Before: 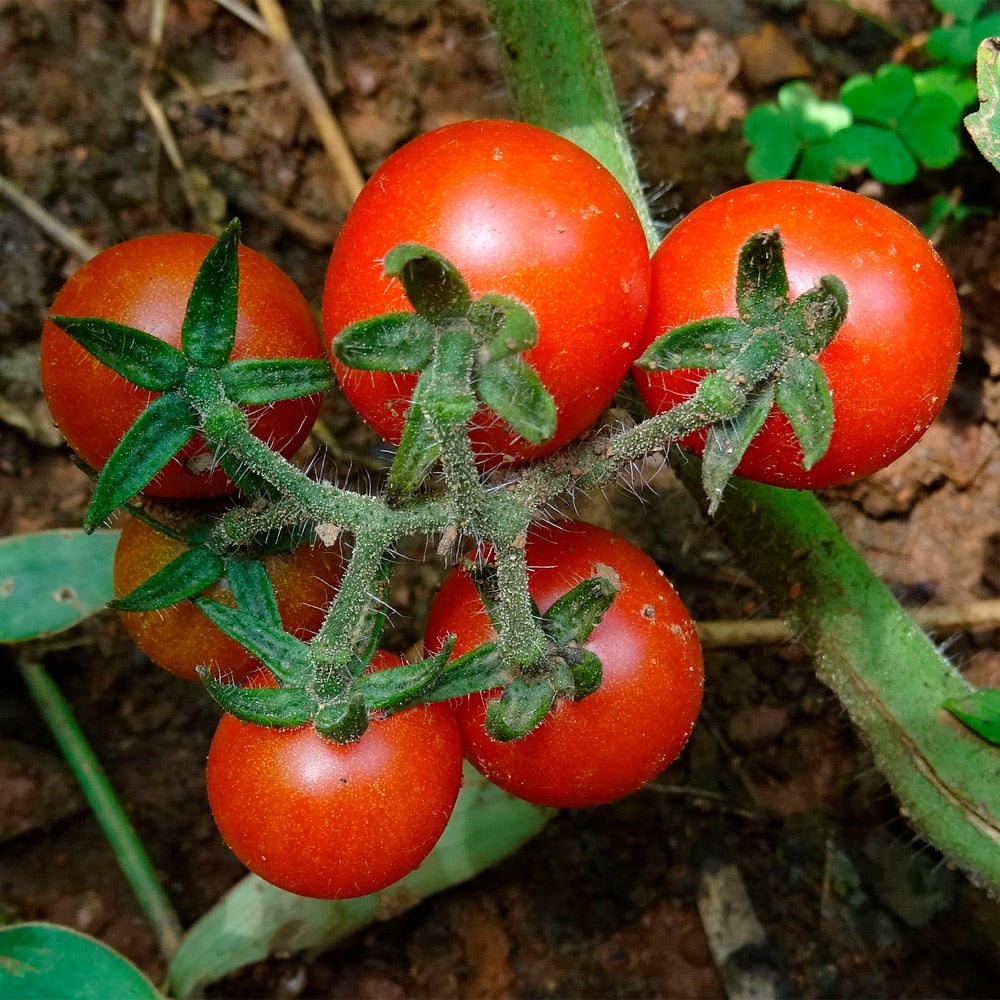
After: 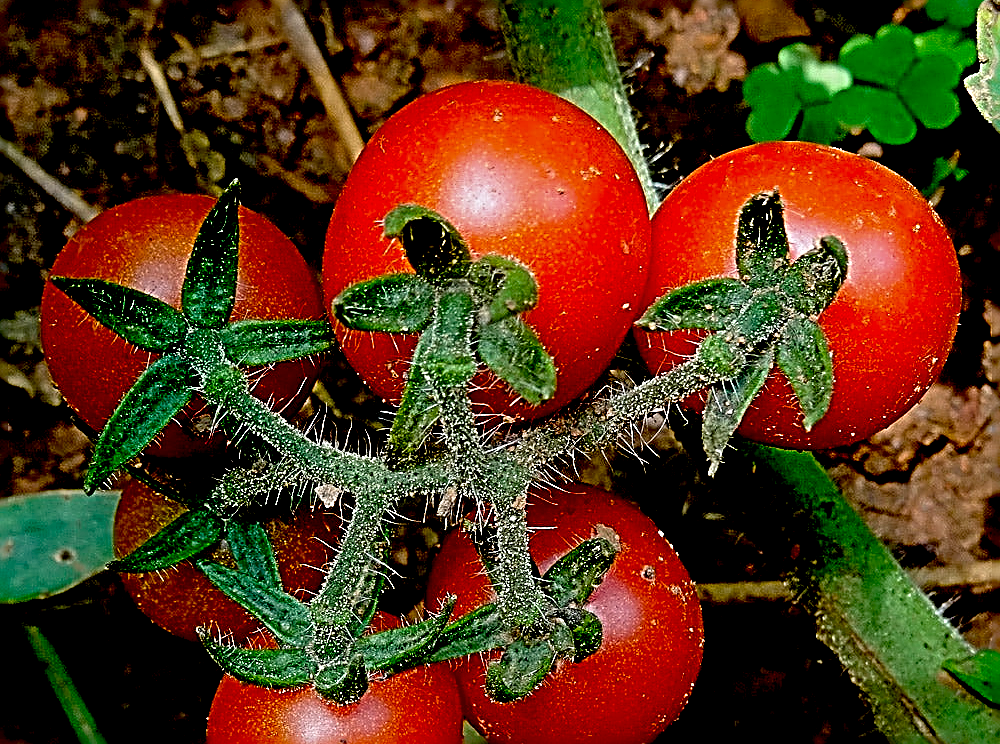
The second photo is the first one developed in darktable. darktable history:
crop: top 3.975%, bottom 21.571%
exposure: black level correction 0.045, exposure -0.228 EV, compensate exposure bias true, compensate highlight preservation false
sharpen: radius 3.168, amount 1.742
